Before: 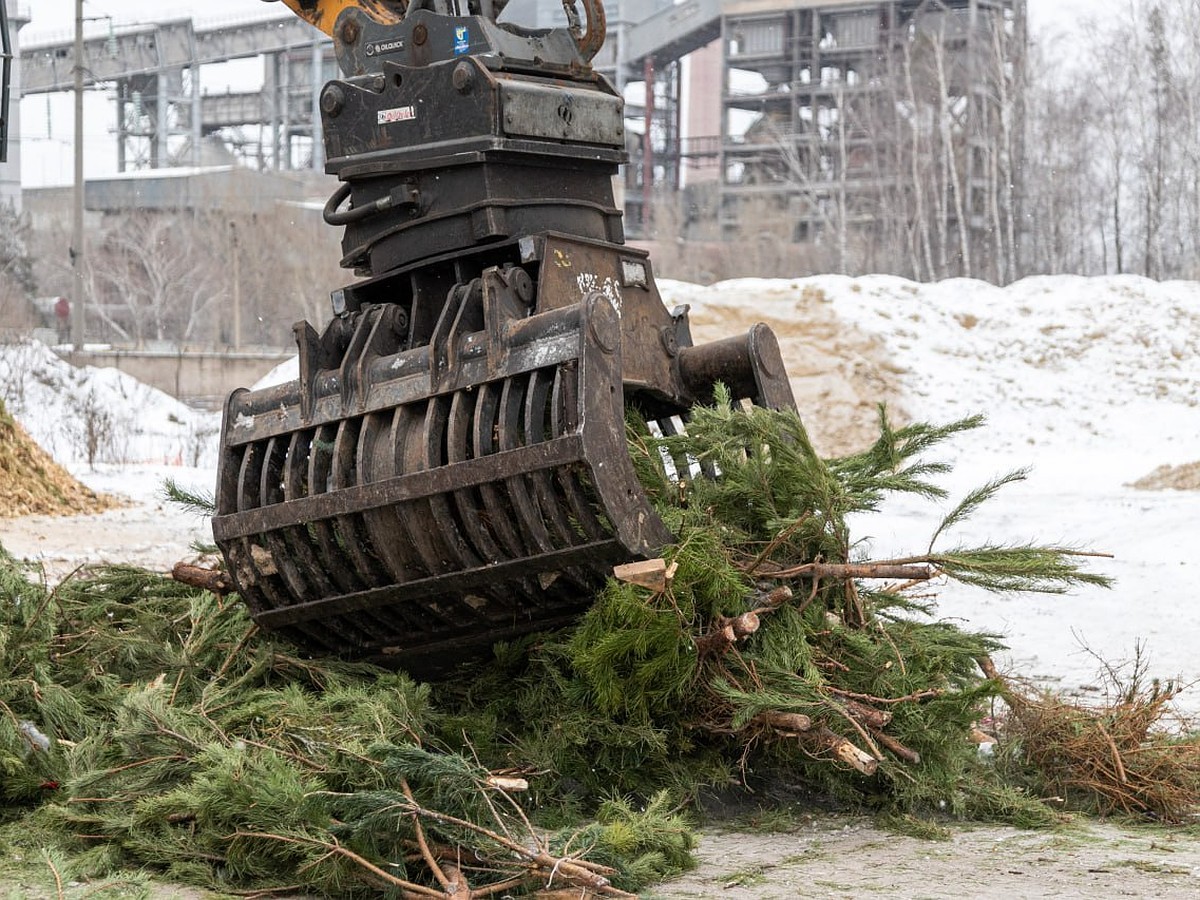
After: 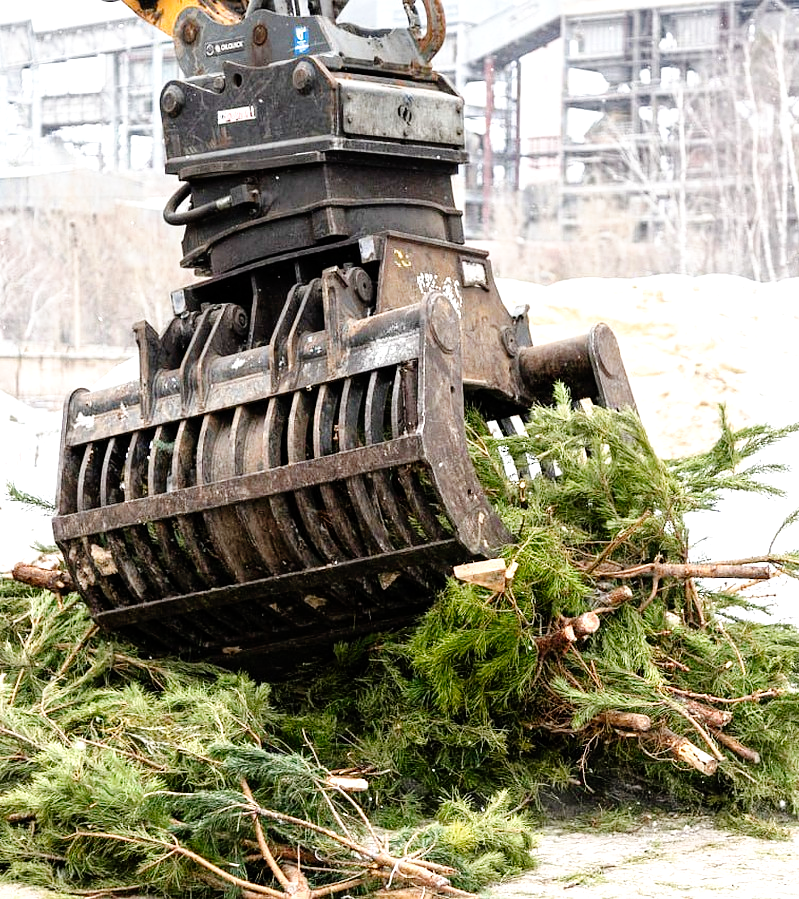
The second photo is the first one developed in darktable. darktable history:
exposure: exposure 0.999 EV, compensate highlight preservation false
tone curve: curves: ch0 [(0, 0) (0.003, 0) (0.011, 0.002) (0.025, 0.004) (0.044, 0.007) (0.069, 0.015) (0.1, 0.025) (0.136, 0.04) (0.177, 0.09) (0.224, 0.152) (0.277, 0.239) (0.335, 0.335) (0.399, 0.43) (0.468, 0.524) (0.543, 0.621) (0.623, 0.712) (0.709, 0.789) (0.801, 0.871) (0.898, 0.951) (1, 1)], preserve colors none
crop and rotate: left 13.409%, right 19.924%
